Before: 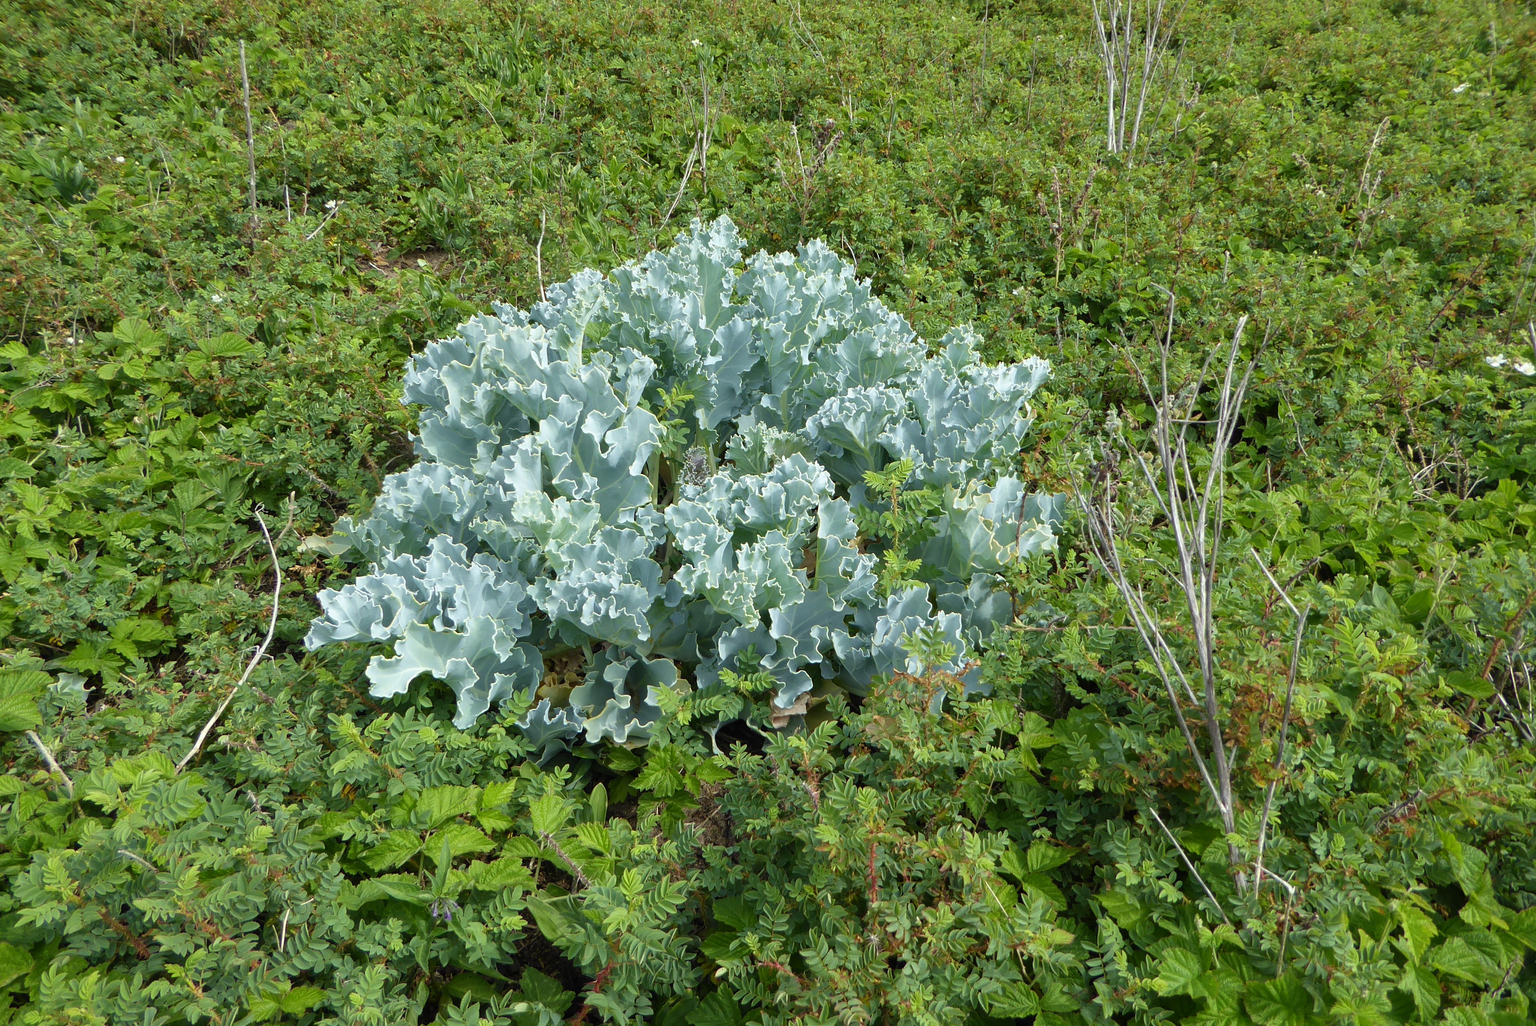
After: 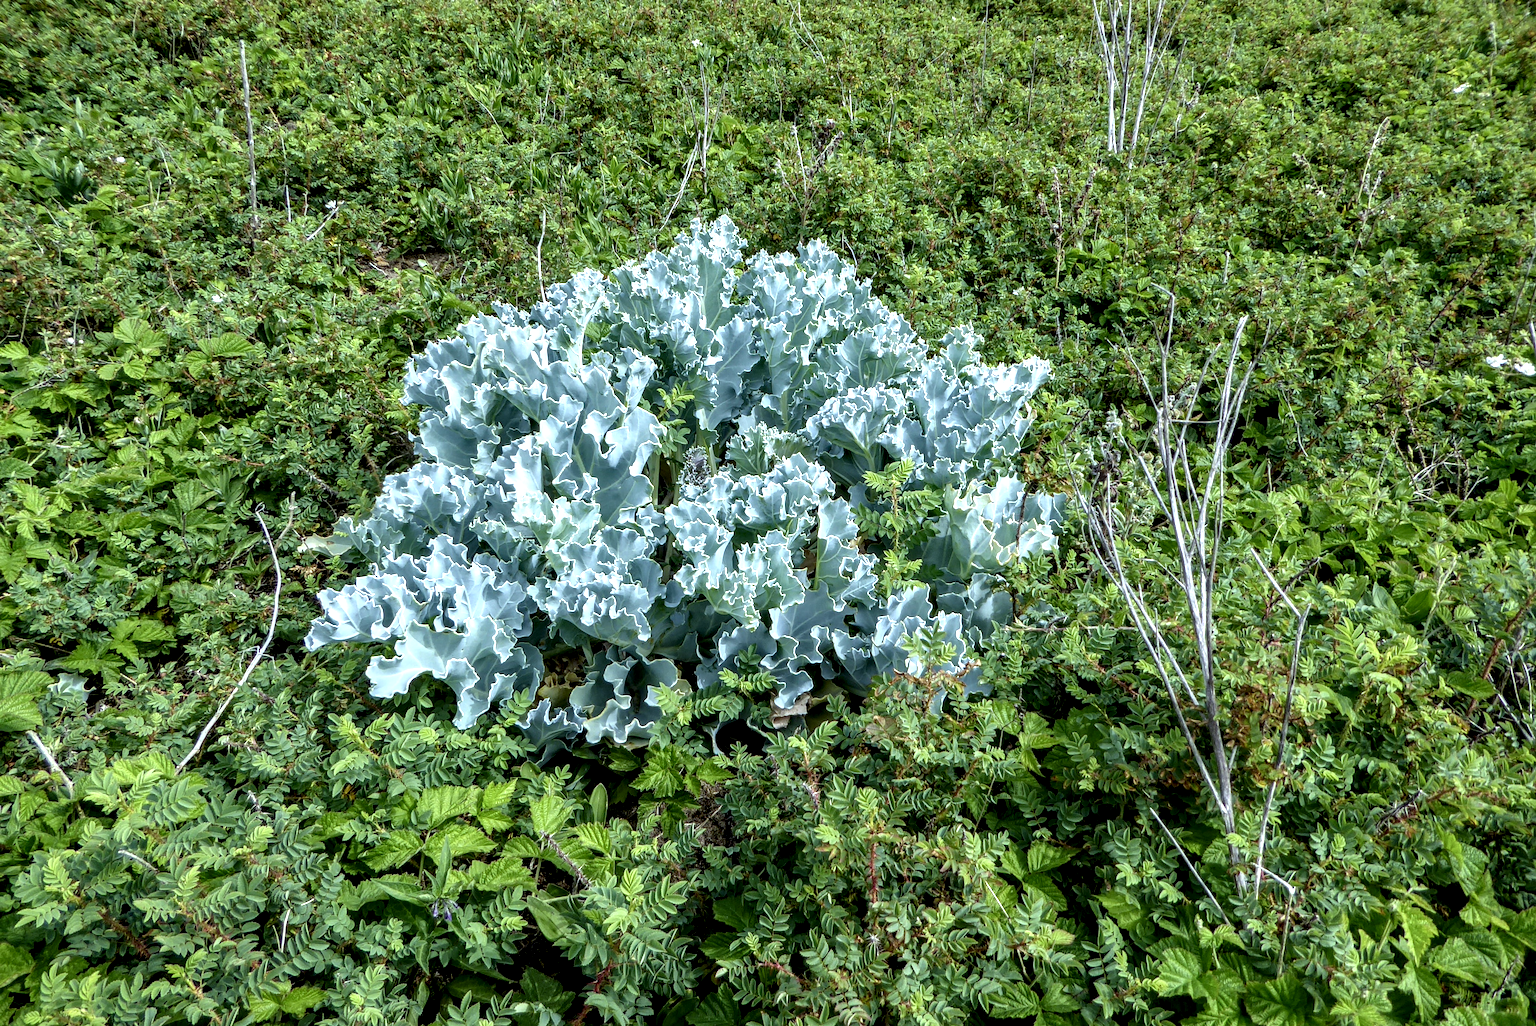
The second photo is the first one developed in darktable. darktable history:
local contrast: highlights 20%, detail 197%
white balance: red 0.931, blue 1.11
shadows and highlights: shadows 12, white point adjustment 1.2, soften with gaussian
